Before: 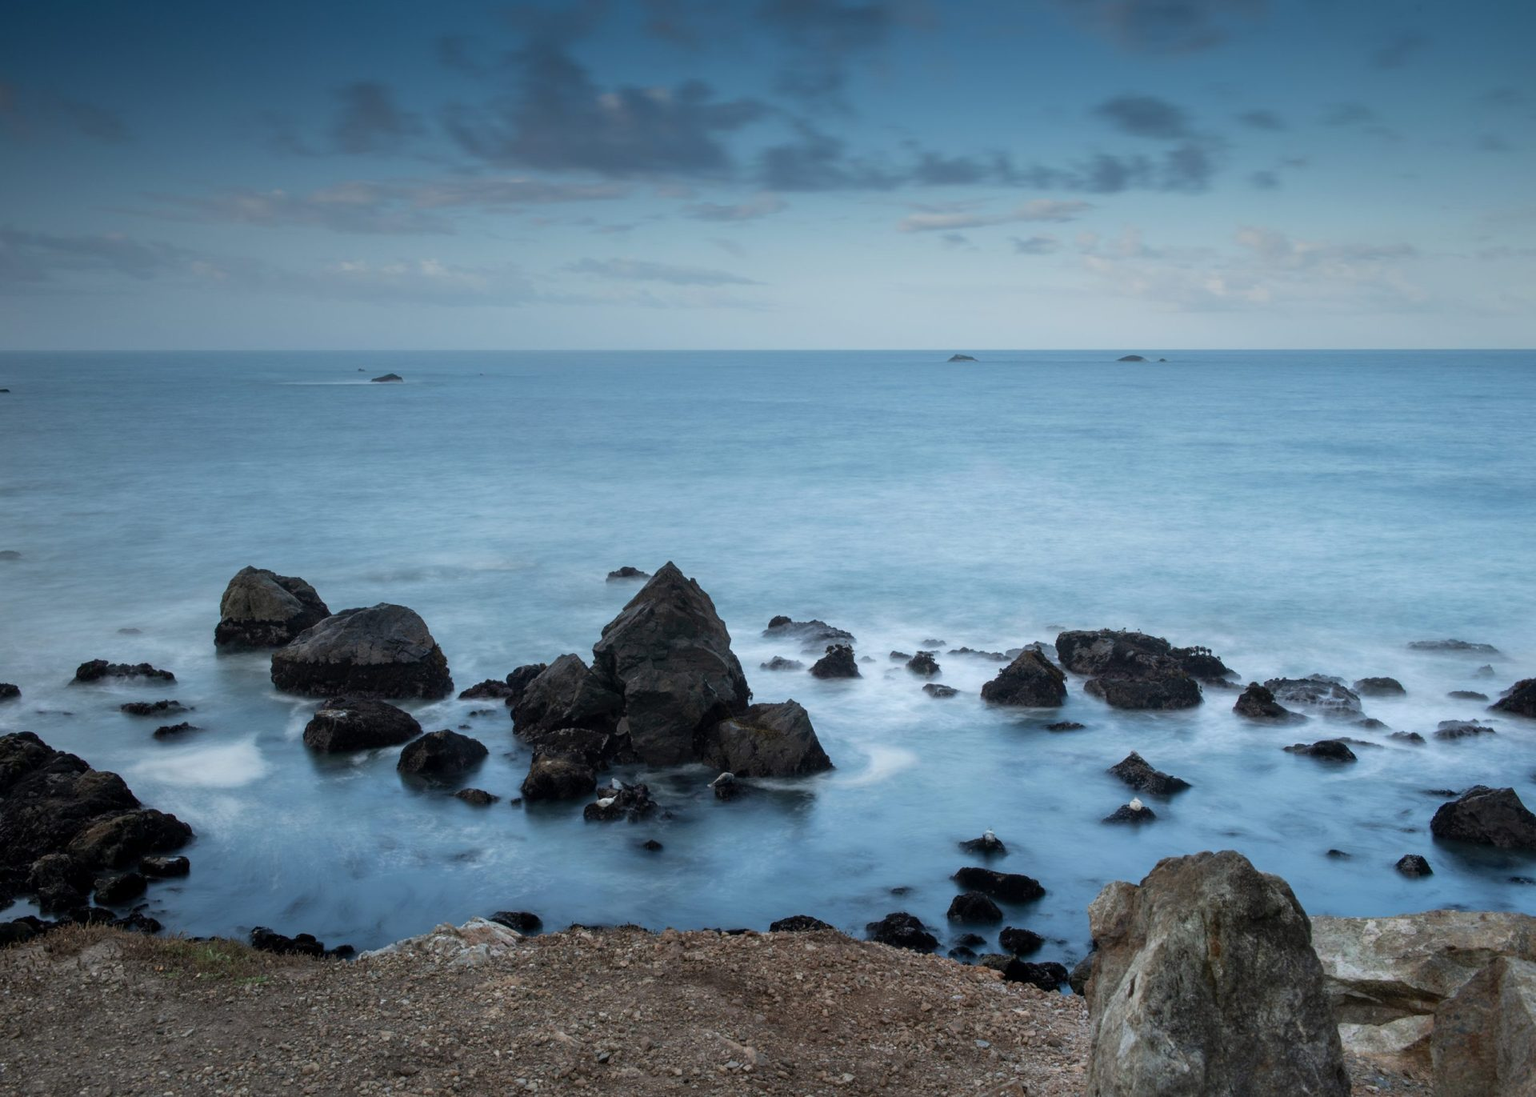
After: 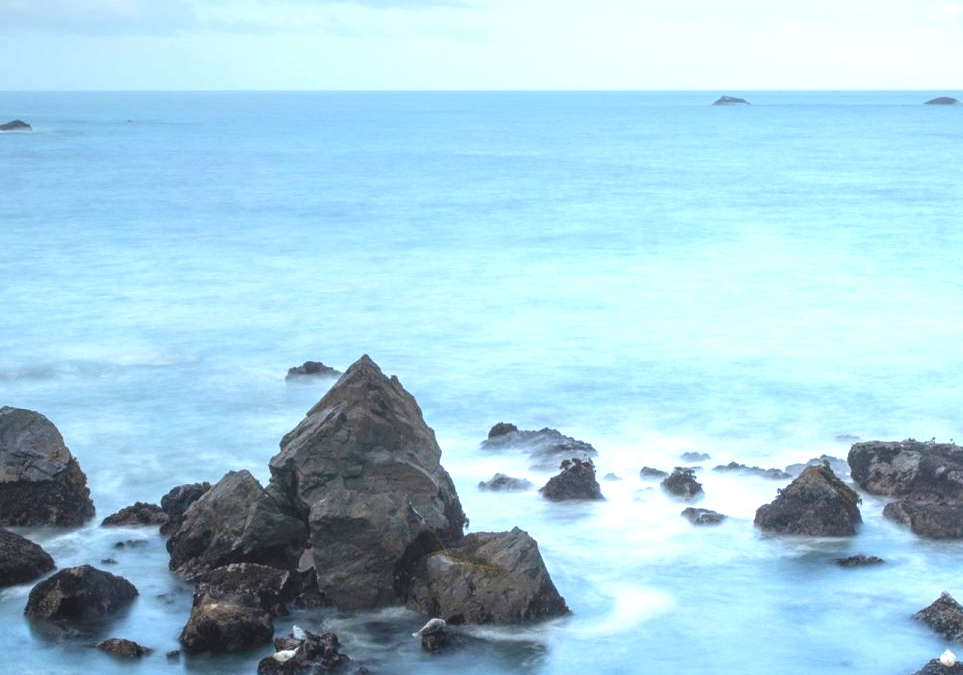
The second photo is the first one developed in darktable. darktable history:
local contrast: highlights 46%, shadows 4%, detail 99%
exposure: black level correction 0.001, exposure 1.132 EV, compensate highlight preservation false
crop: left 24.616%, top 25.375%, right 25.191%, bottom 25.327%
